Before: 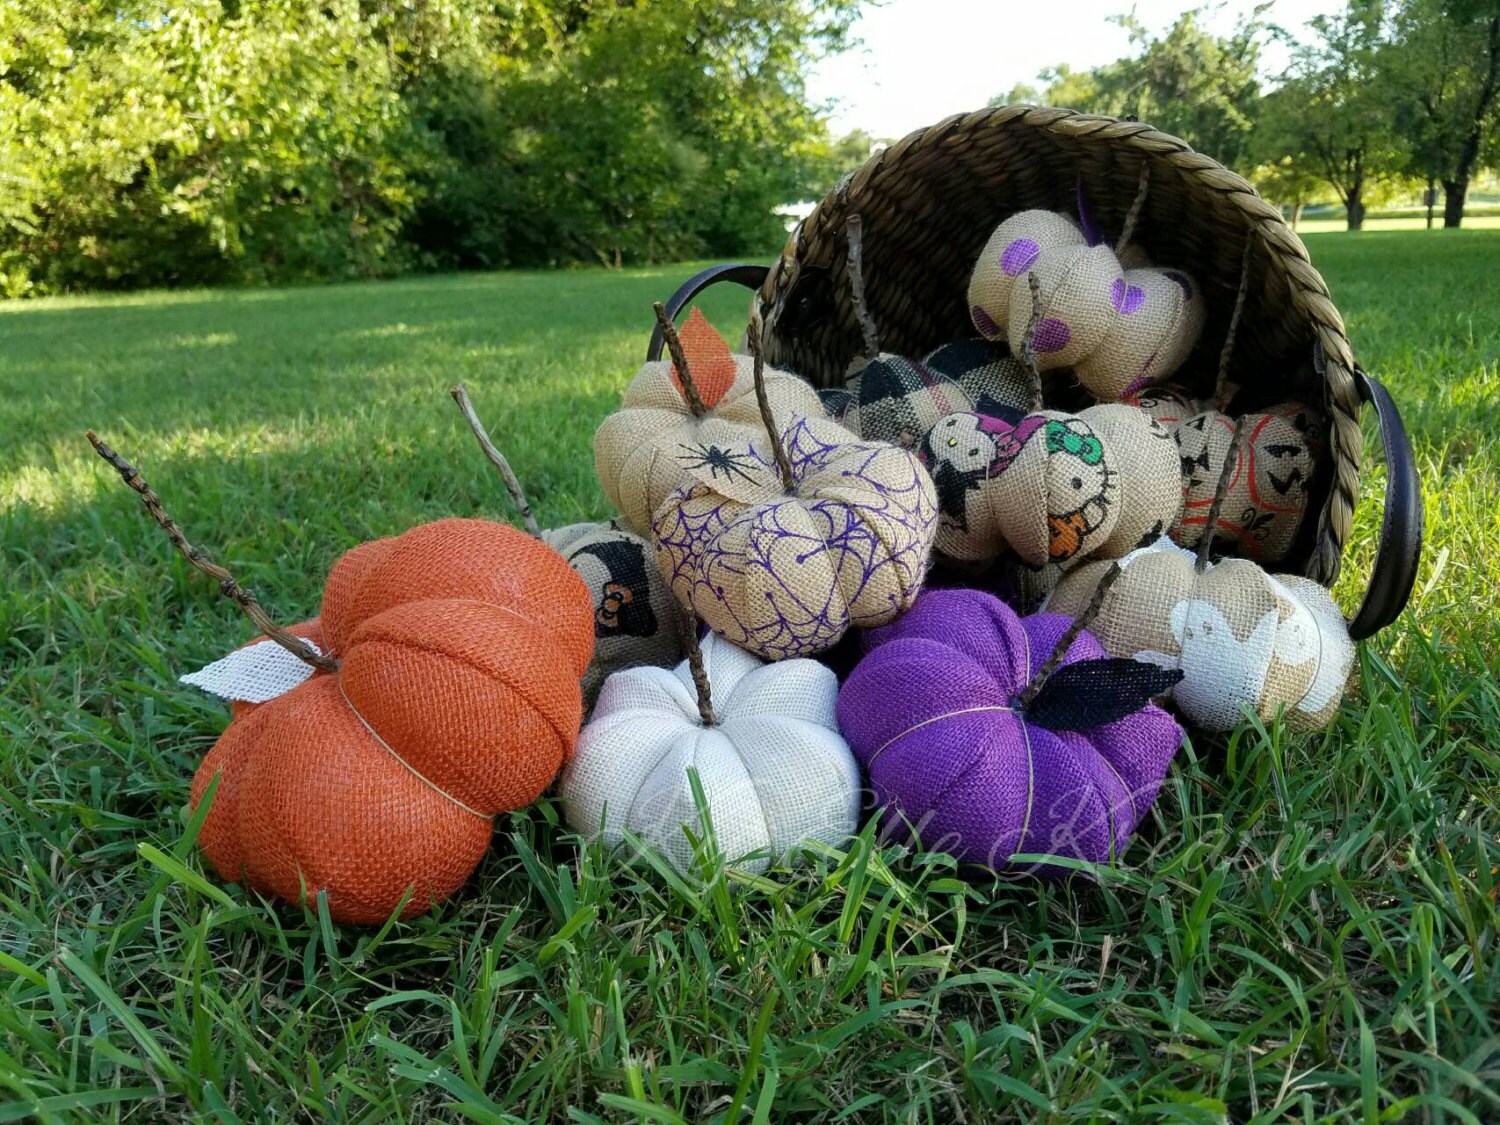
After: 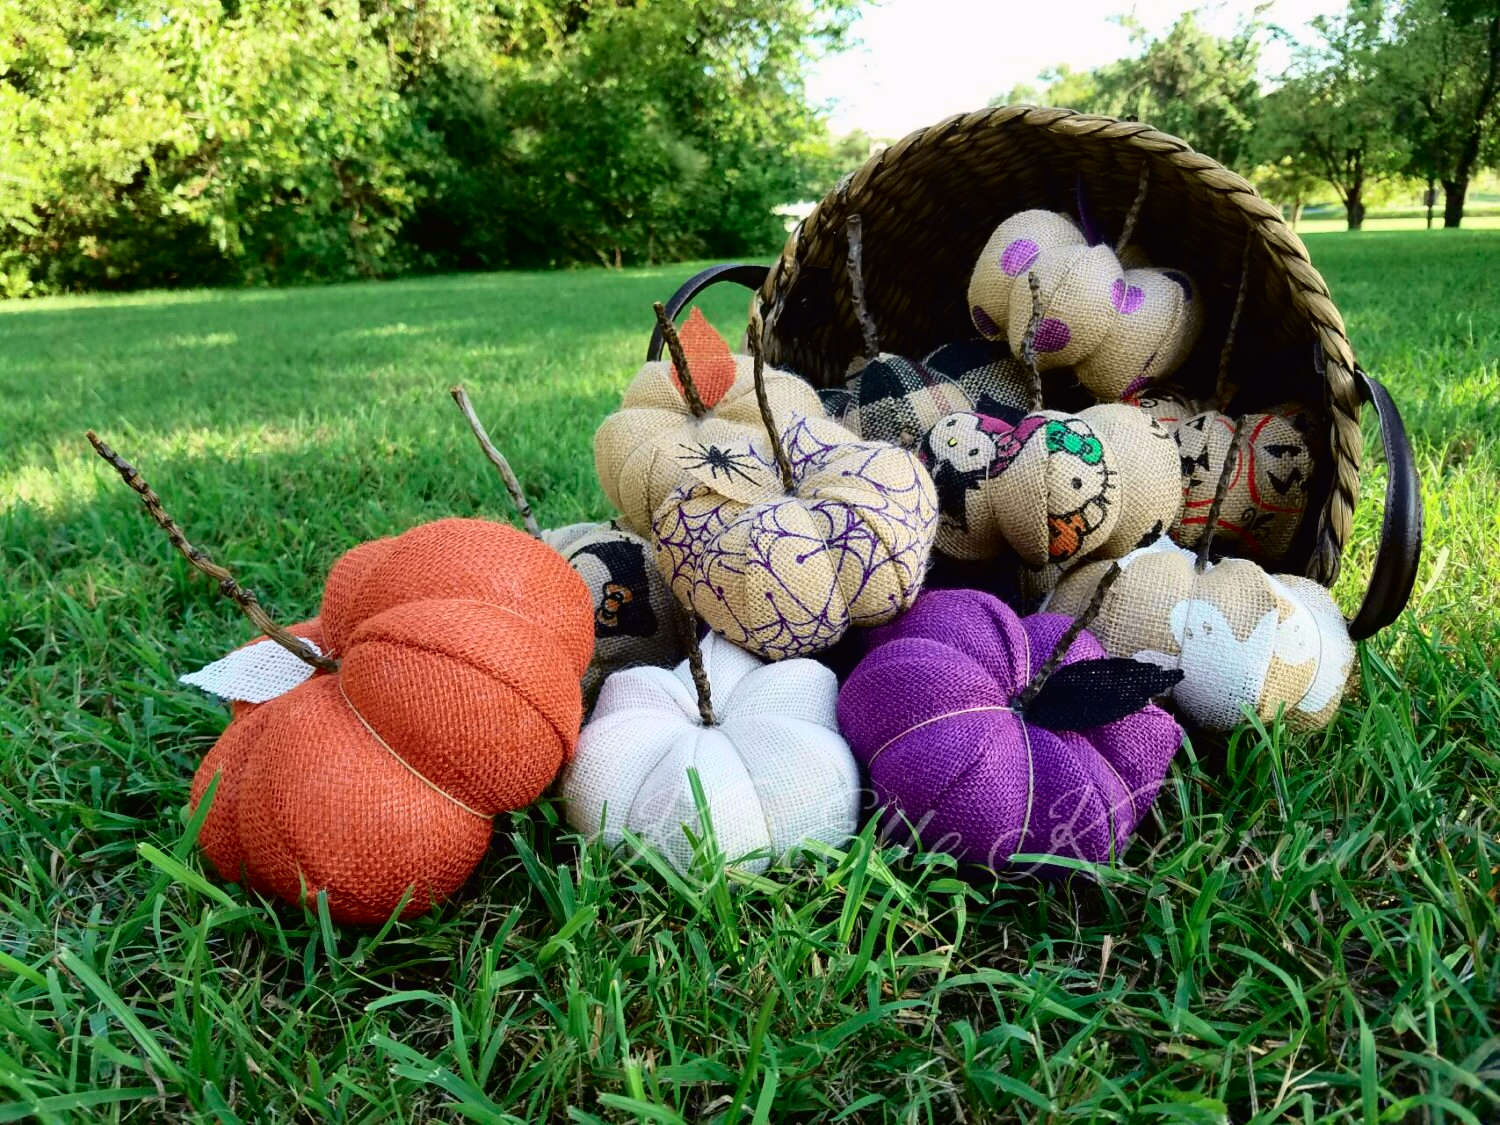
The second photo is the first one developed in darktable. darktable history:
tone curve: curves: ch0 [(0, 0.011) (0.053, 0.026) (0.174, 0.115) (0.398, 0.444) (0.673, 0.775) (0.829, 0.906) (0.991, 0.981)]; ch1 [(0, 0) (0.264, 0.22) (0.407, 0.373) (0.463, 0.457) (0.492, 0.501) (0.512, 0.513) (0.54, 0.543) (0.585, 0.617) (0.659, 0.686) (0.78, 0.8) (1, 1)]; ch2 [(0, 0) (0.438, 0.449) (0.473, 0.469) (0.503, 0.5) (0.523, 0.534) (0.562, 0.591) (0.612, 0.627) (0.701, 0.707) (1, 1)], color space Lab, independent channels, preserve colors none
